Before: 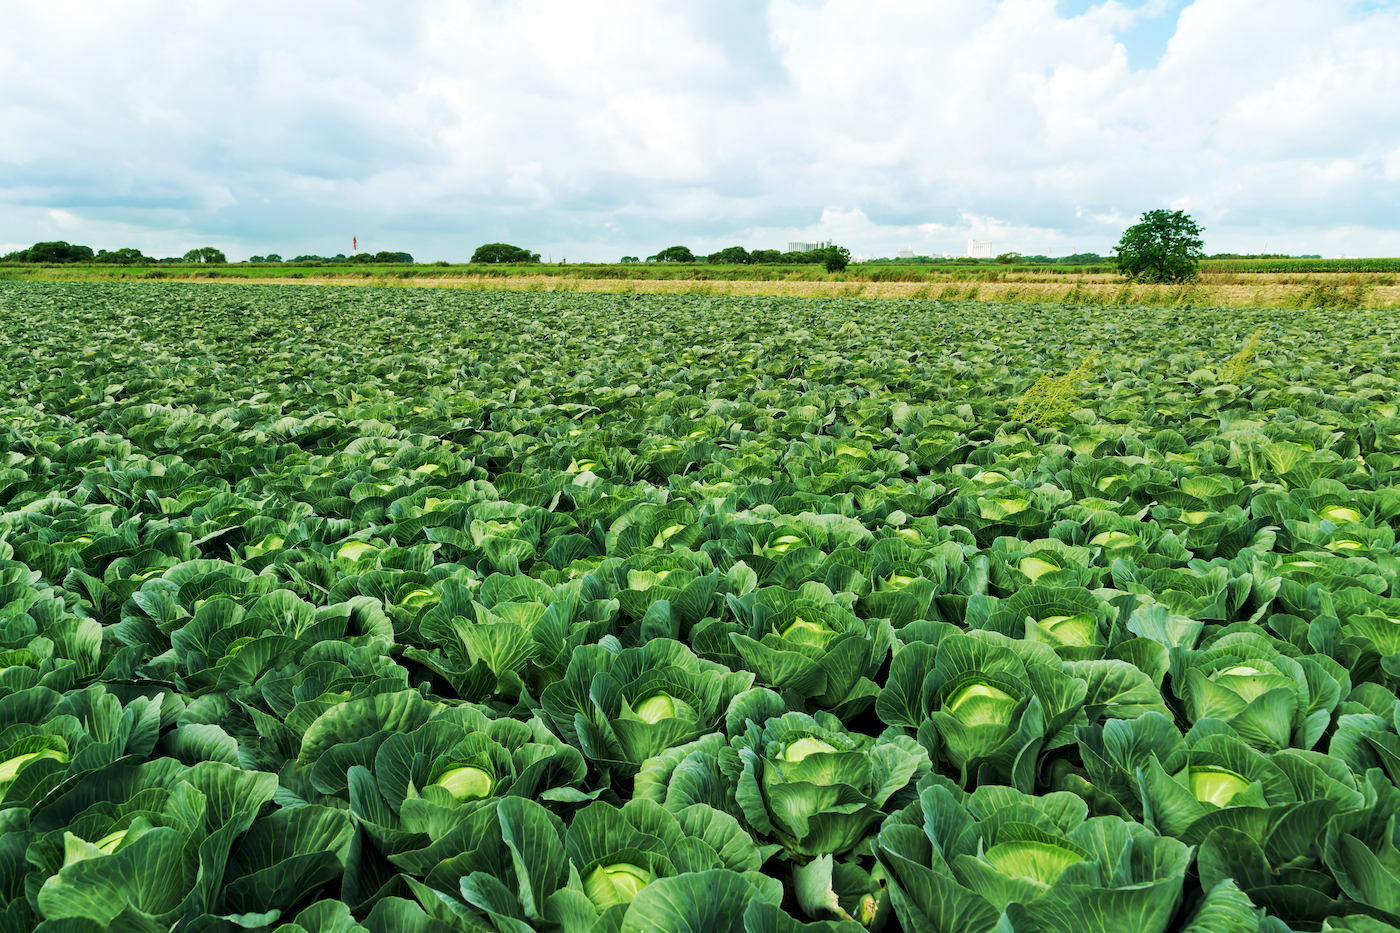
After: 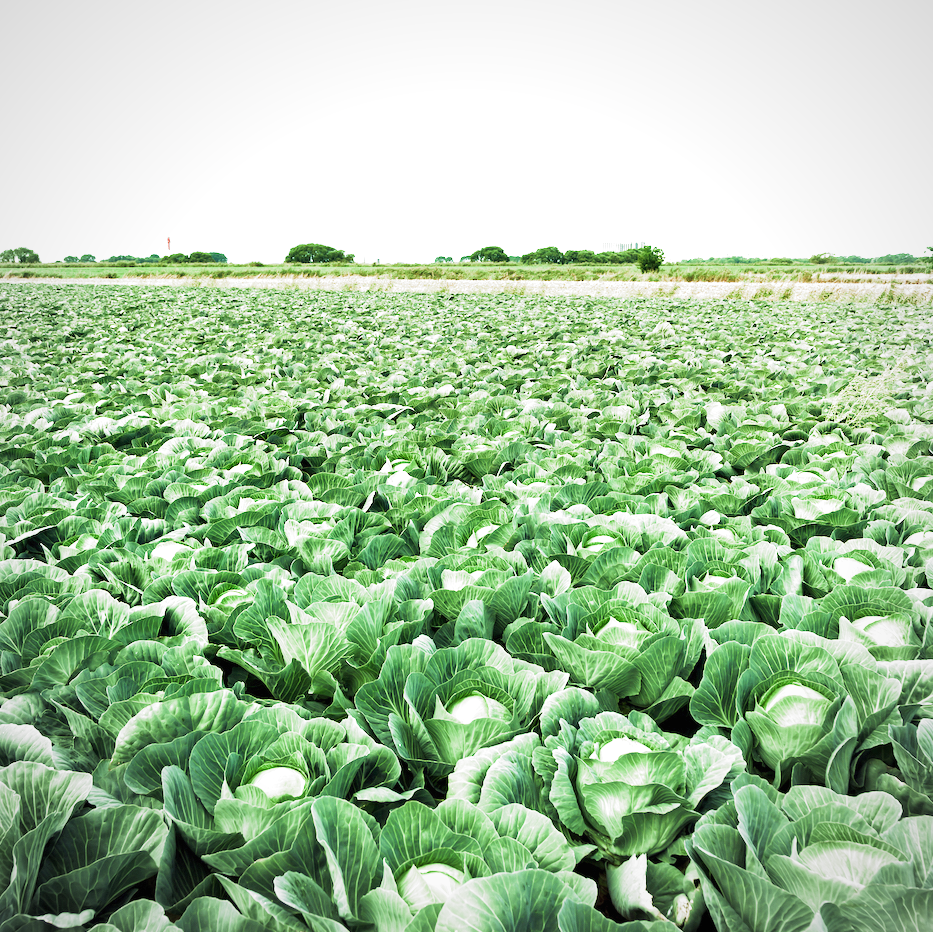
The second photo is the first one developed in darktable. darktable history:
crop and rotate: left 13.326%, right 20.002%
exposure: black level correction 0, exposure 1.695 EV, compensate highlight preservation false
vignetting: fall-off radius 60.88%, brightness -0.293
filmic rgb: black relative exposure -11.37 EV, white relative exposure 3.25 EV, hardness 6.84, preserve chrominance RGB euclidean norm, color science v5 (2021), contrast in shadows safe, contrast in highlights safe
